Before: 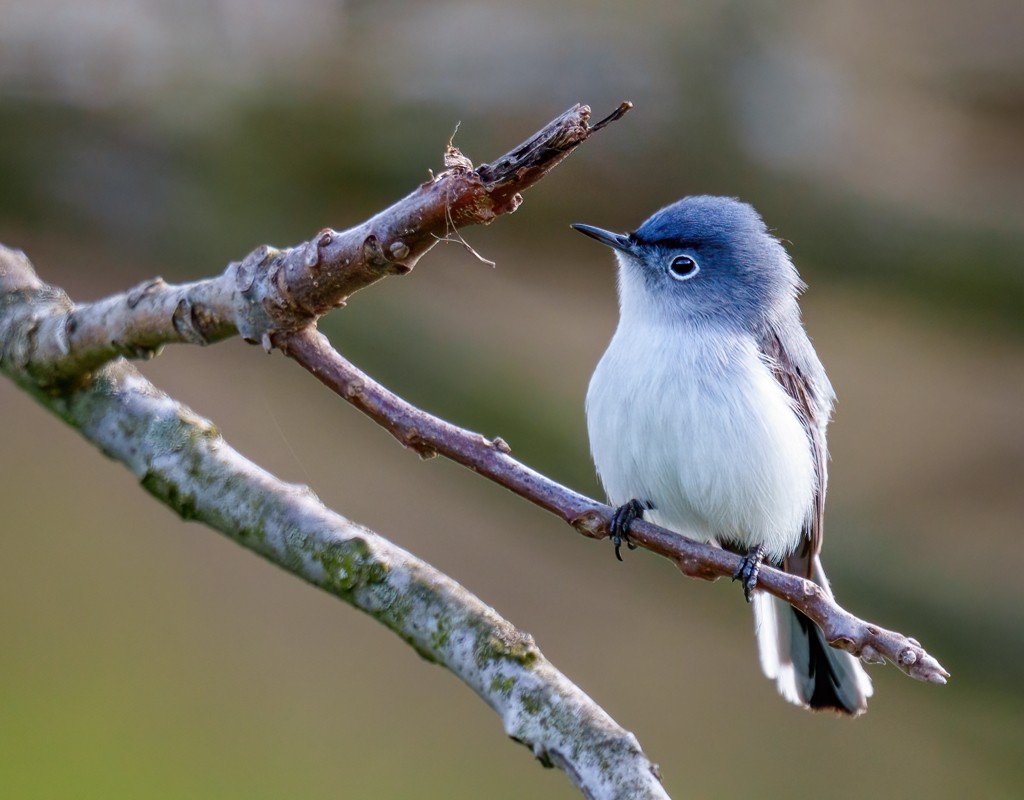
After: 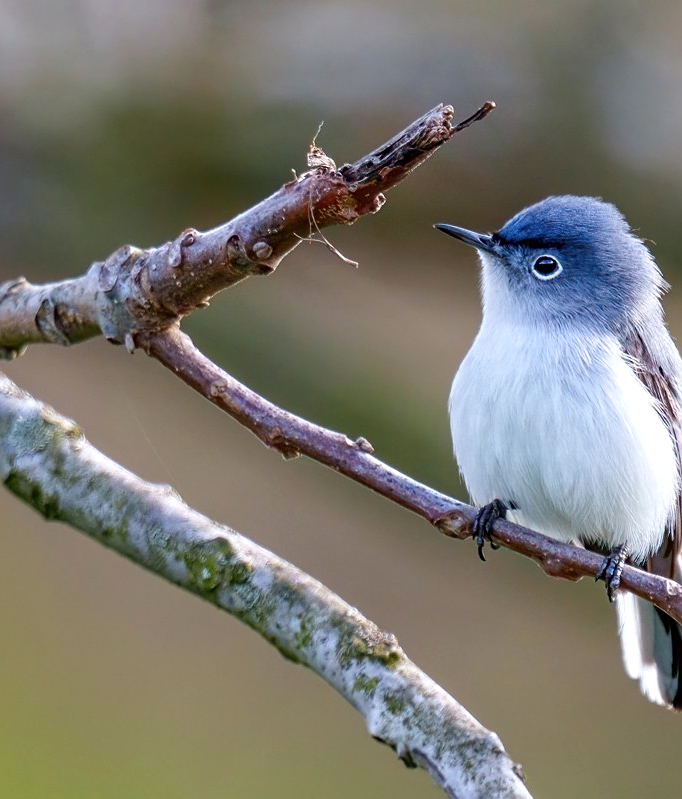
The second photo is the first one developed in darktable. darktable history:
exposure: exposure 0.197 EV, compensate highlight preservation false
crop and rotate: left 13.437%, right 19.878%
sharpen: amount 0.215
